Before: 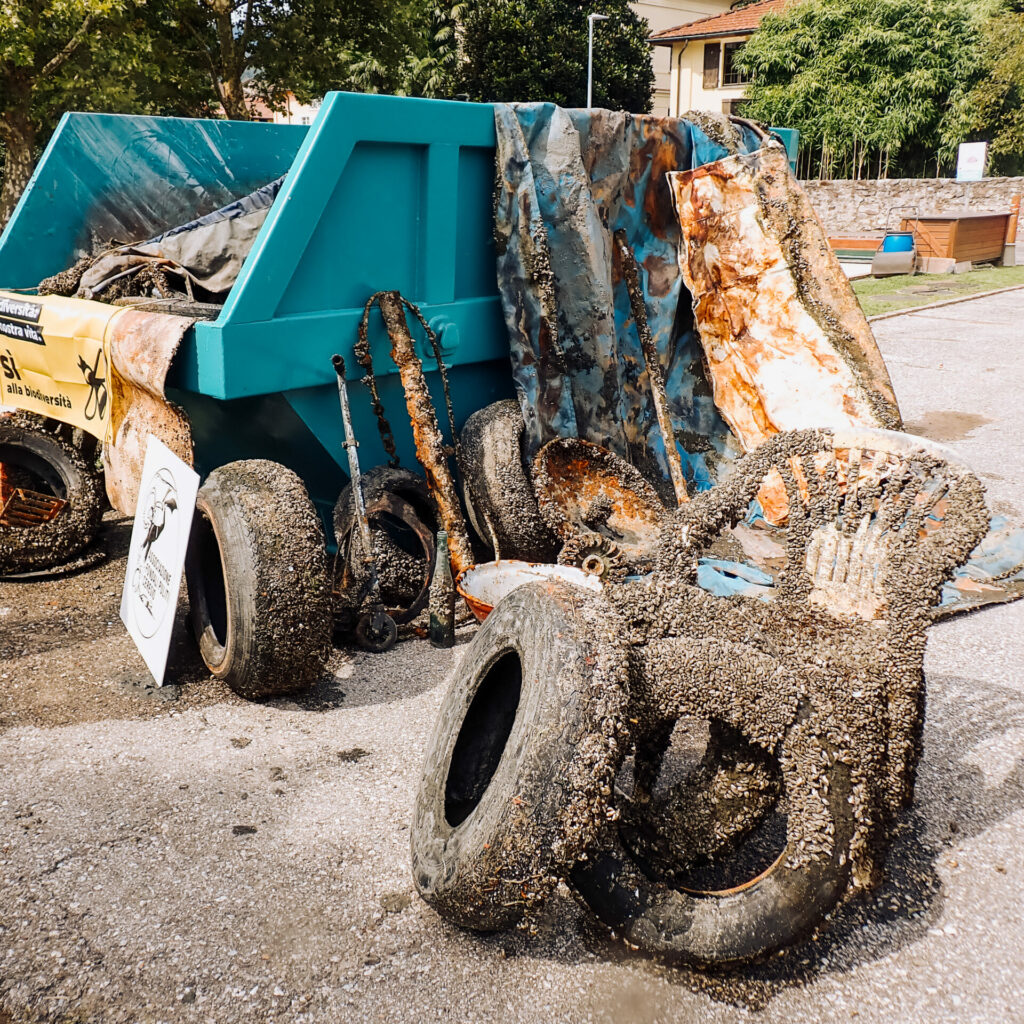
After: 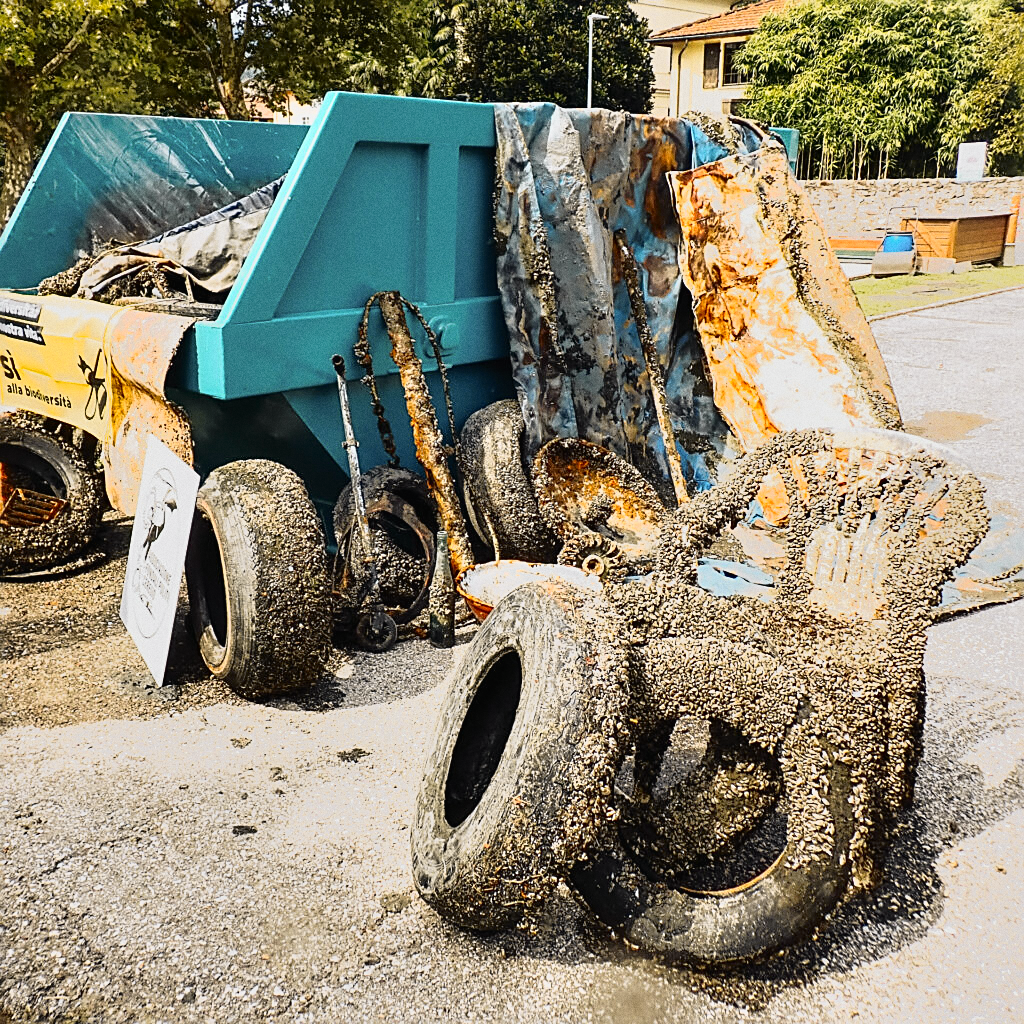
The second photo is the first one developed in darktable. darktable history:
grain: on, module defaults
tone curve: curves: ch0 [(0, 0.013) (0.129, 0.1) (0.327, 0.382) (0.489, 0.573) (0.66, 0.748) (0.858, 0.926) (1, 0.977)]; ch1 [(0, 0) (0.353, 0.344) (0.45, 0.46) (0.498, 0.498) (0.521, 0.512) (0.563, 0.559) (0.592, 0.578) (0.647, 0.657) (1, 1)]; ch2 [(0, 0) (0.333, 0.346) (0.375, 0.375) (0.424, 0.43) (0.476, 0.492) (0.502, 0.502) (0.524, 0.531) (0.579, 0.61) (0.612, 0.644) (0.66, 0.715) (1, 1)], color space Lab, independent channels, preserve colors none
tone equalizer: -7 EV -0.63 EV, -6 EV 1 EV, -5 EV -0.45 EV, -4 EV 0.43 EV, -3 EV 0.41 EV, -2 EV 0.15 EV, -1 EV -0.15 EV, +0 EV -0.39 EV, smoothing diameter 25%, edges refinement/feathering 10, preserve details guided filter
sharpen: on, module defaults
